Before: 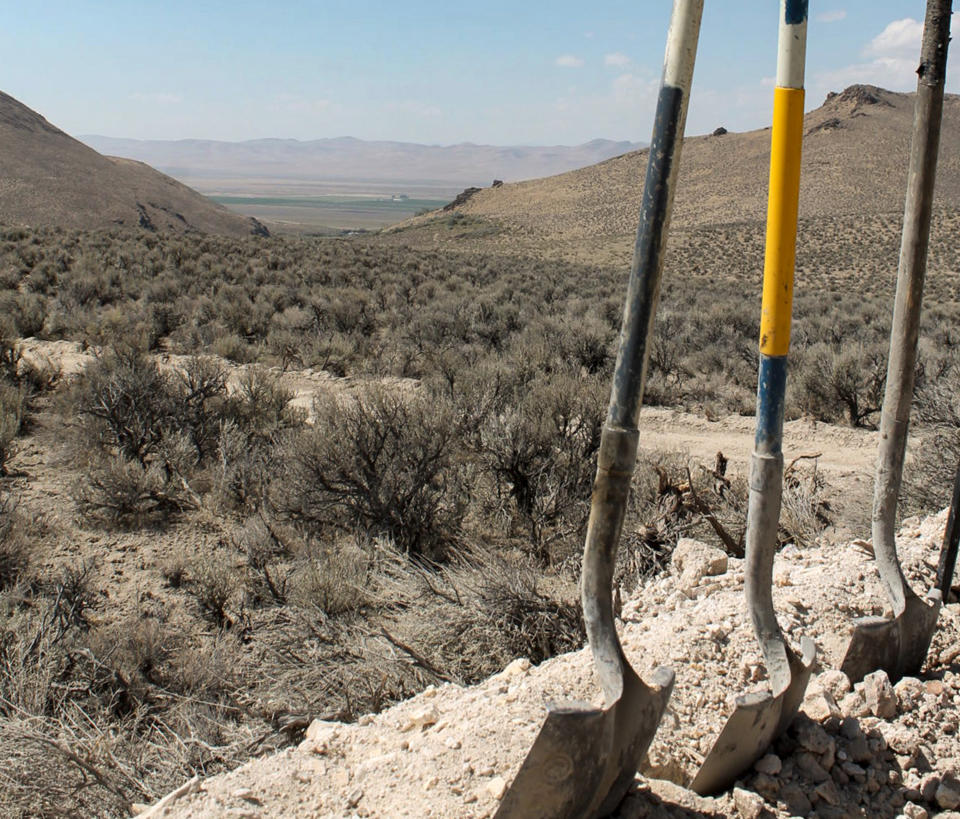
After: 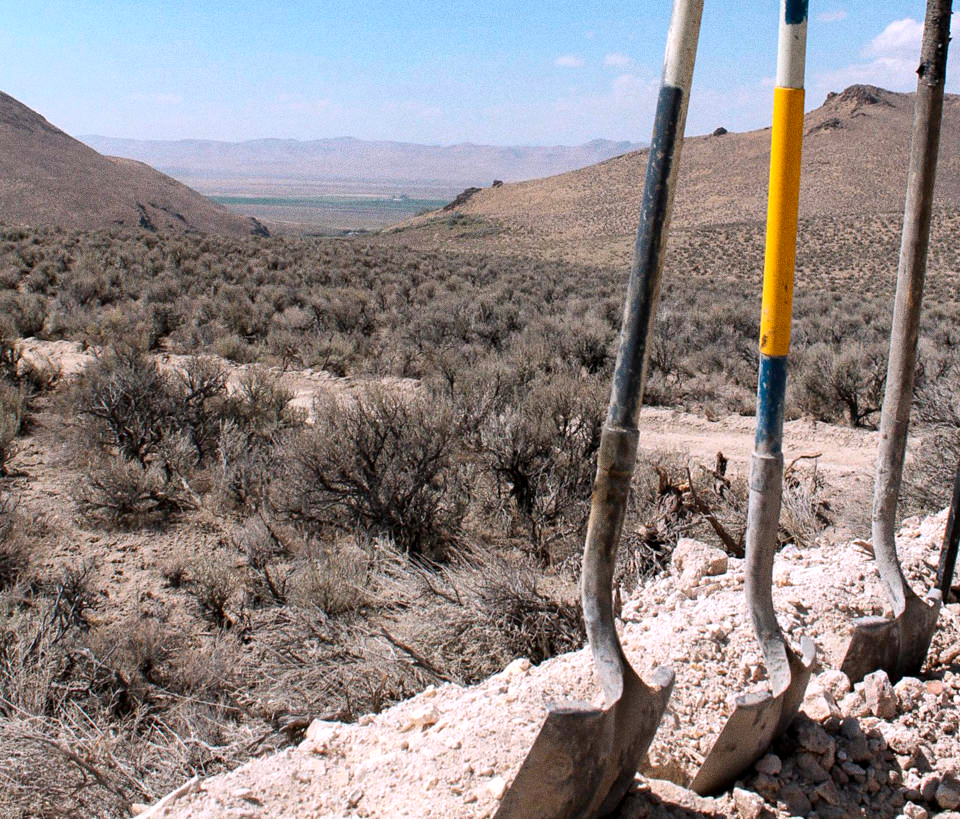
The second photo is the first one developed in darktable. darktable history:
exposure: exposure 0.2 EV, compensate highlight preservation false
white balance: red 1.004, blue 1.096
grain: coarseness 8.68 ISO, strength 31.94%
